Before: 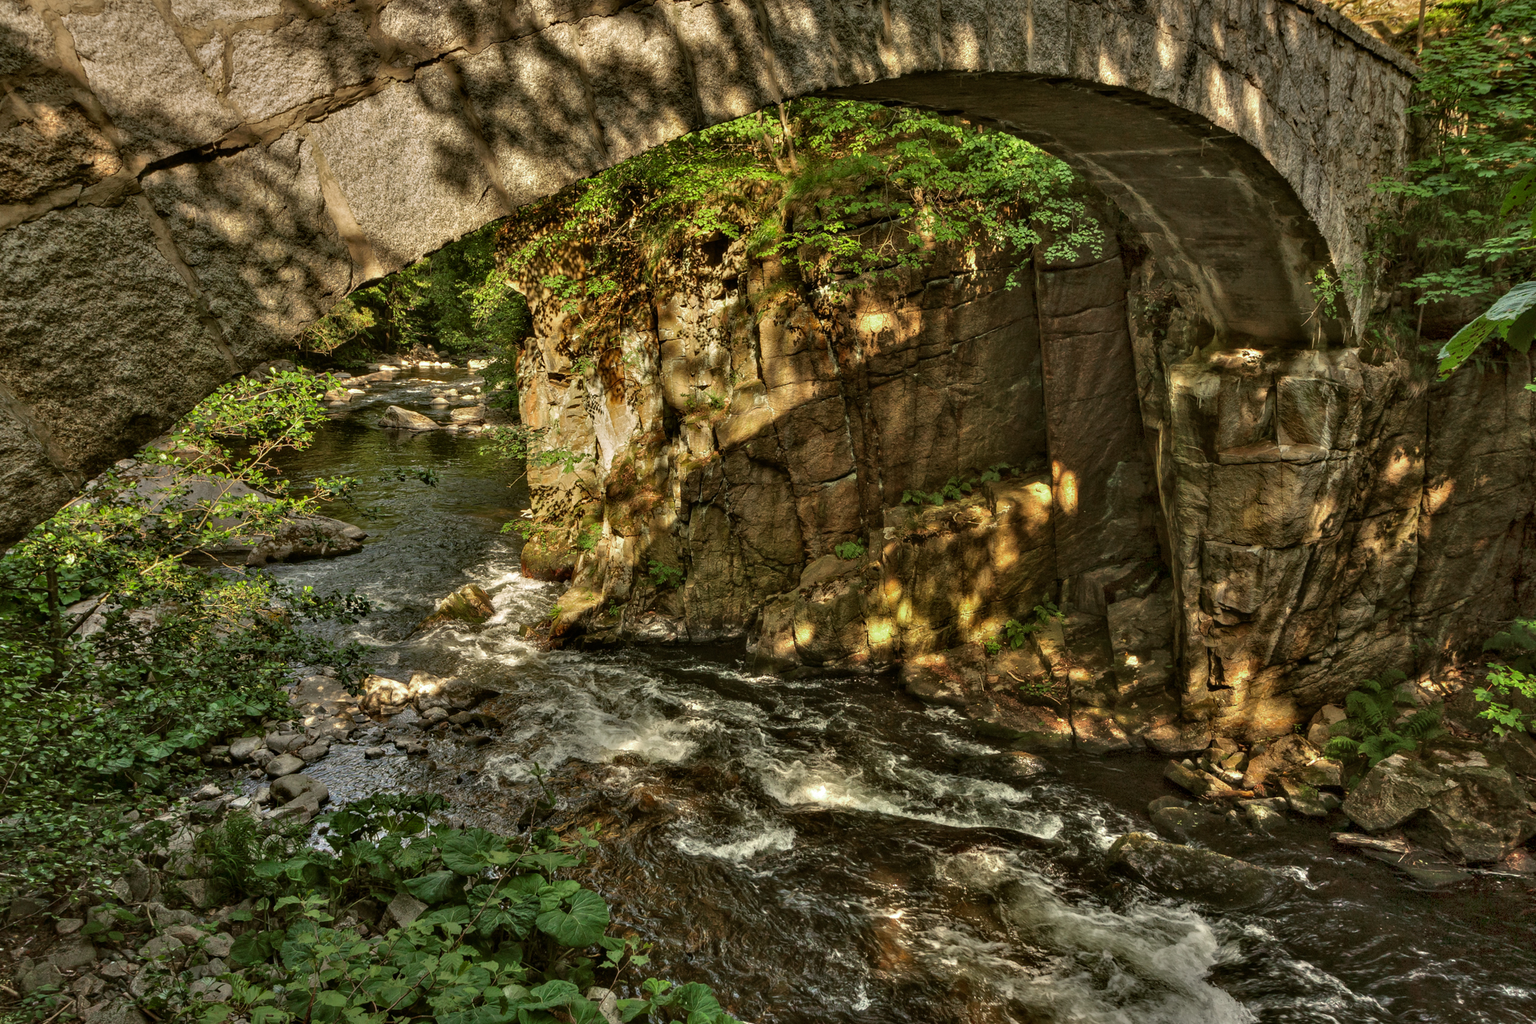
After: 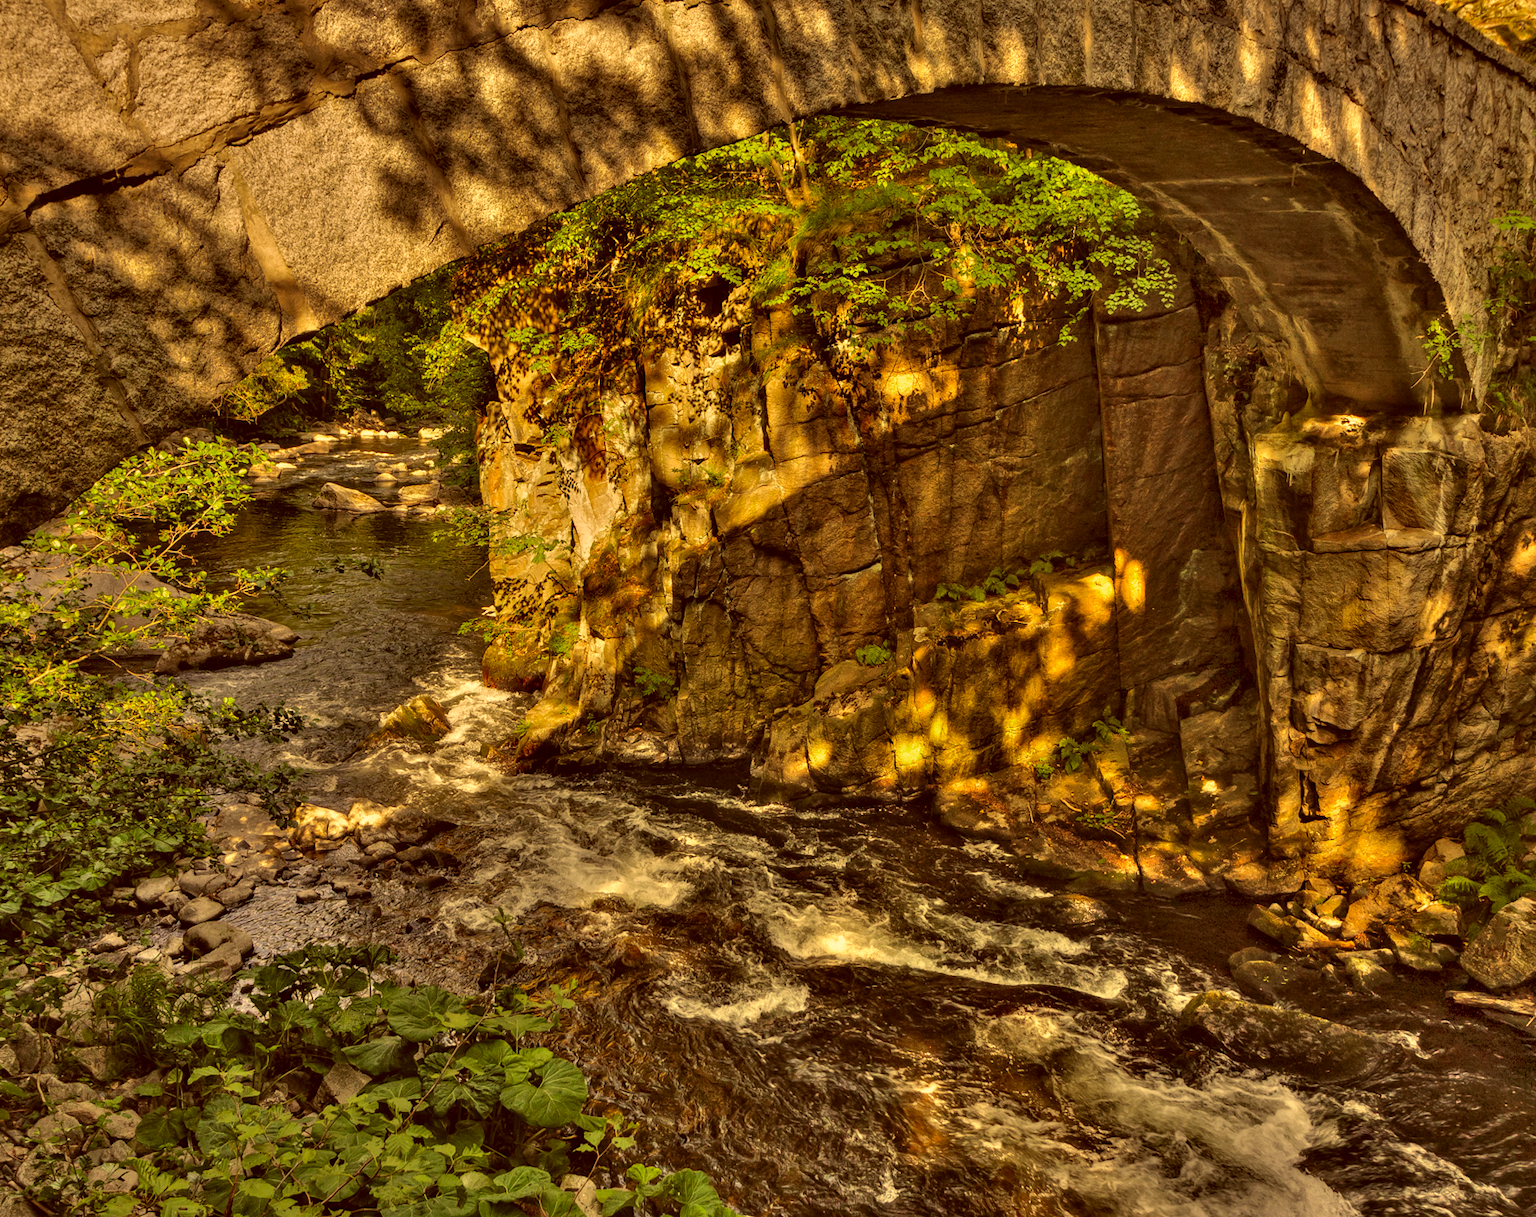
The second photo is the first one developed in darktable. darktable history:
color correction: highlights a* 10.12, highlights b* 39.04, shadows a* 14.62, shadows b* 3.37
crop: left 7.598%, right 7.873%
shadows and highlights: soften with gaussian
